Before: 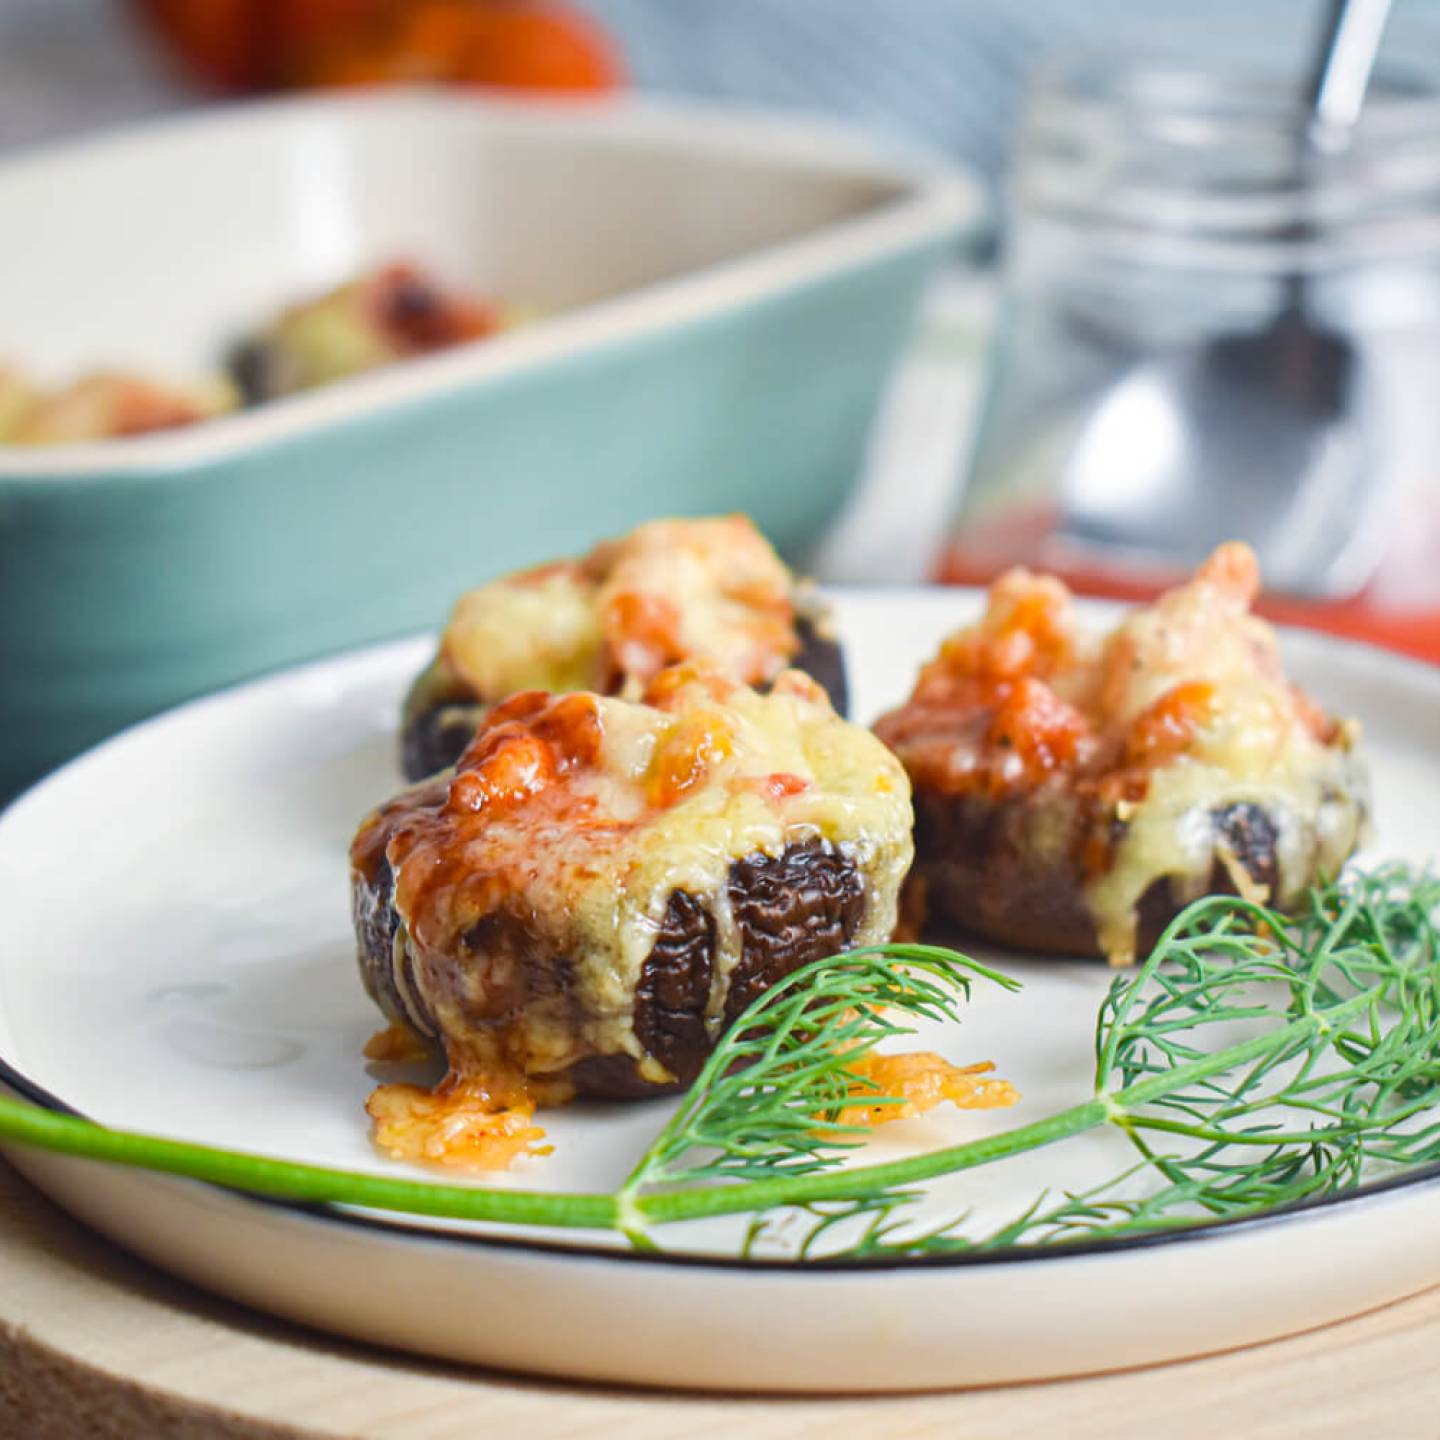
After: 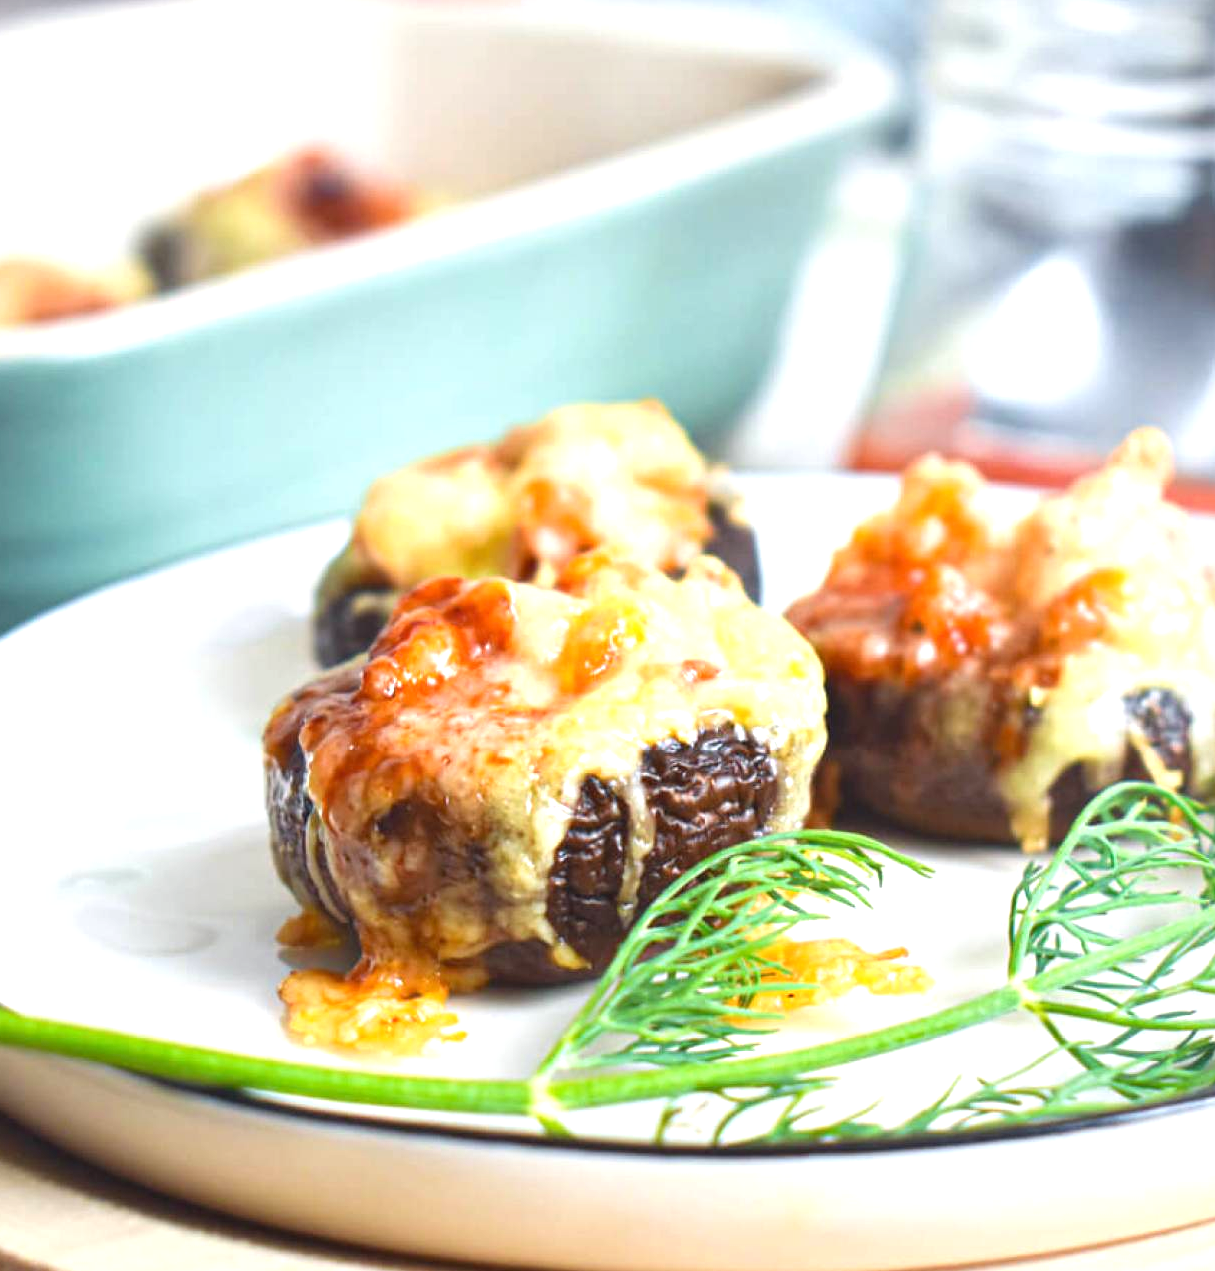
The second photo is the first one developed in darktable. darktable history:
crop: left 6.087%, top 7.984%, right 9.524%, bottom 3.699%
exposure: exposure 0.796 EV, compensate highlight preservation false
